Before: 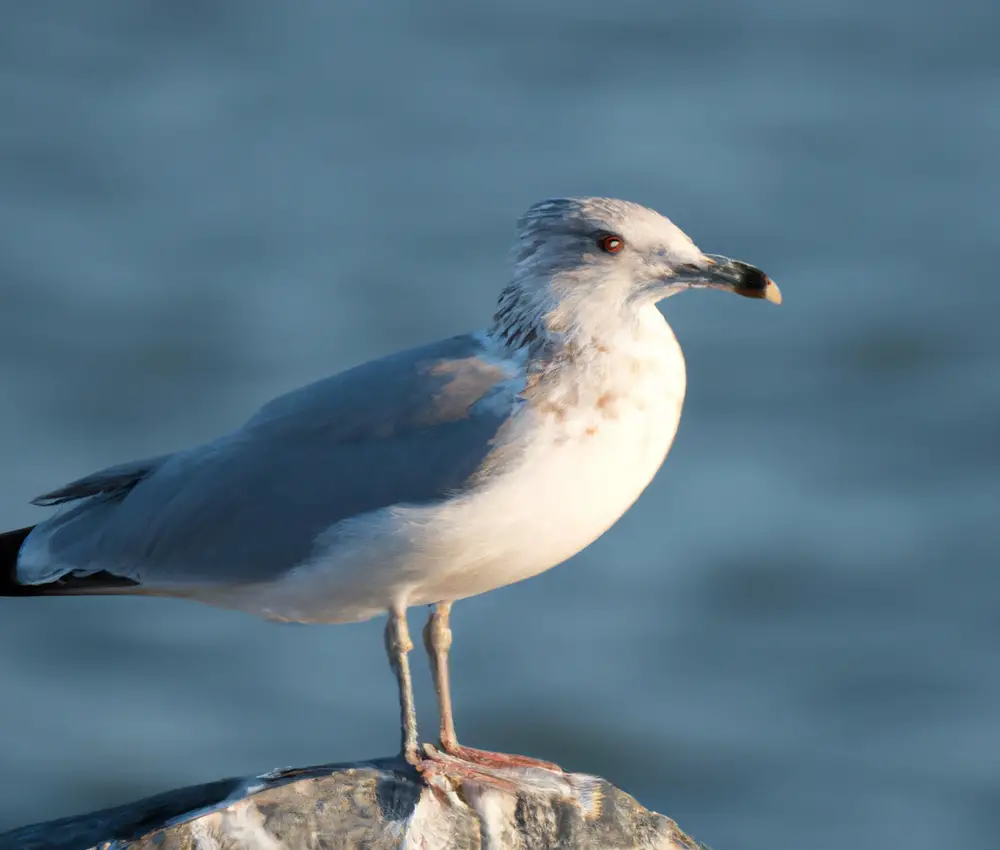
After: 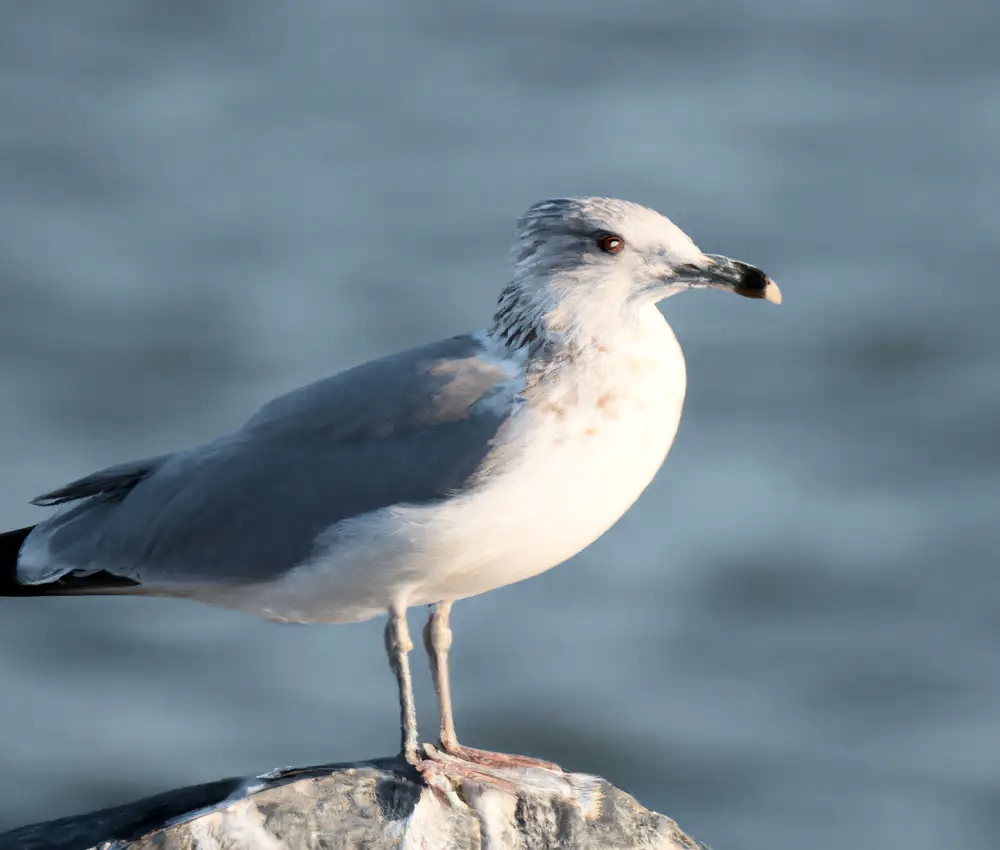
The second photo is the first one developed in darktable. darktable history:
contrast brightness saturation: contrast 0.099, saturation -0.294
tone curve: curves: ch0 [(0, 0) (0.004, 0.001) (0.133, 0.112) (0.325, 0.362) (0.832, 0.893) (1, 1)], color space Lab, independent channels, preserve colors none
